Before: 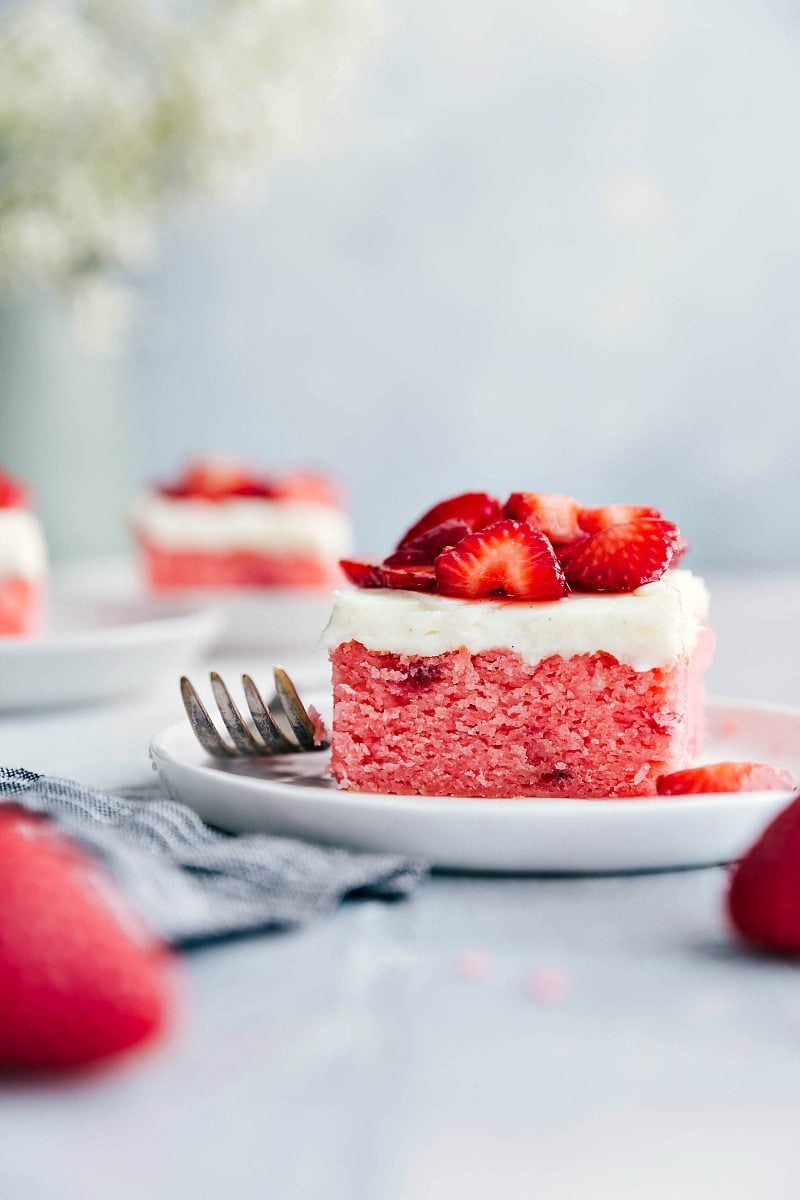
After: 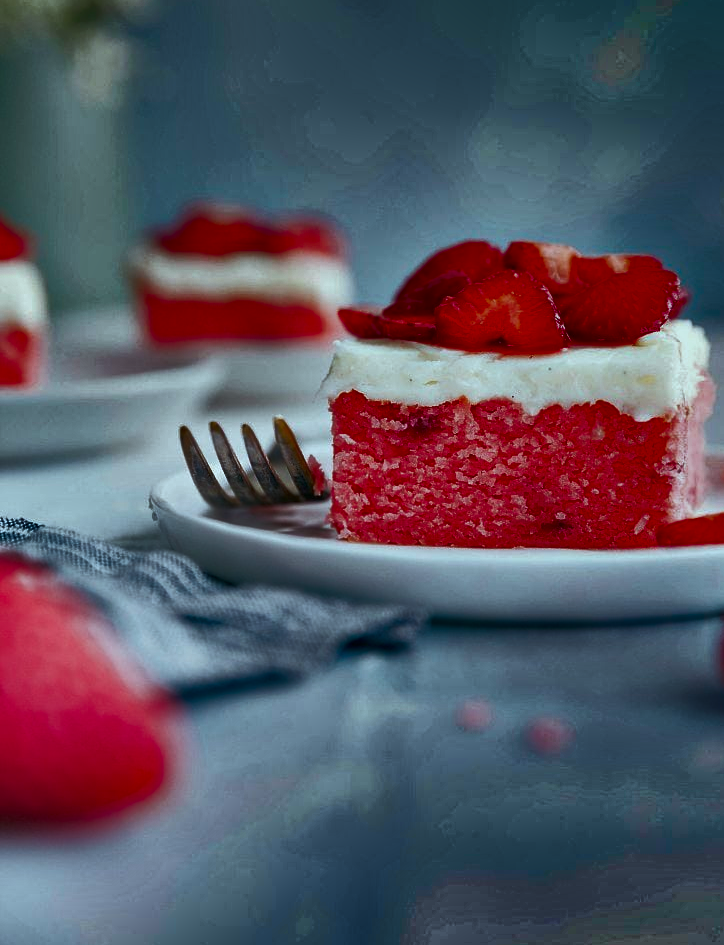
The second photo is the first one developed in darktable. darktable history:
crop: top 20.916%, right 9.437%, bottom 0.316%
color correction: highlights a* -10.04, highlights b* -10.37
shadows and highlights: radius 123.98, shadows 100, white point adjustment -3, highlights -100, highlights color adjustment 89.84%, soften with gaussian
